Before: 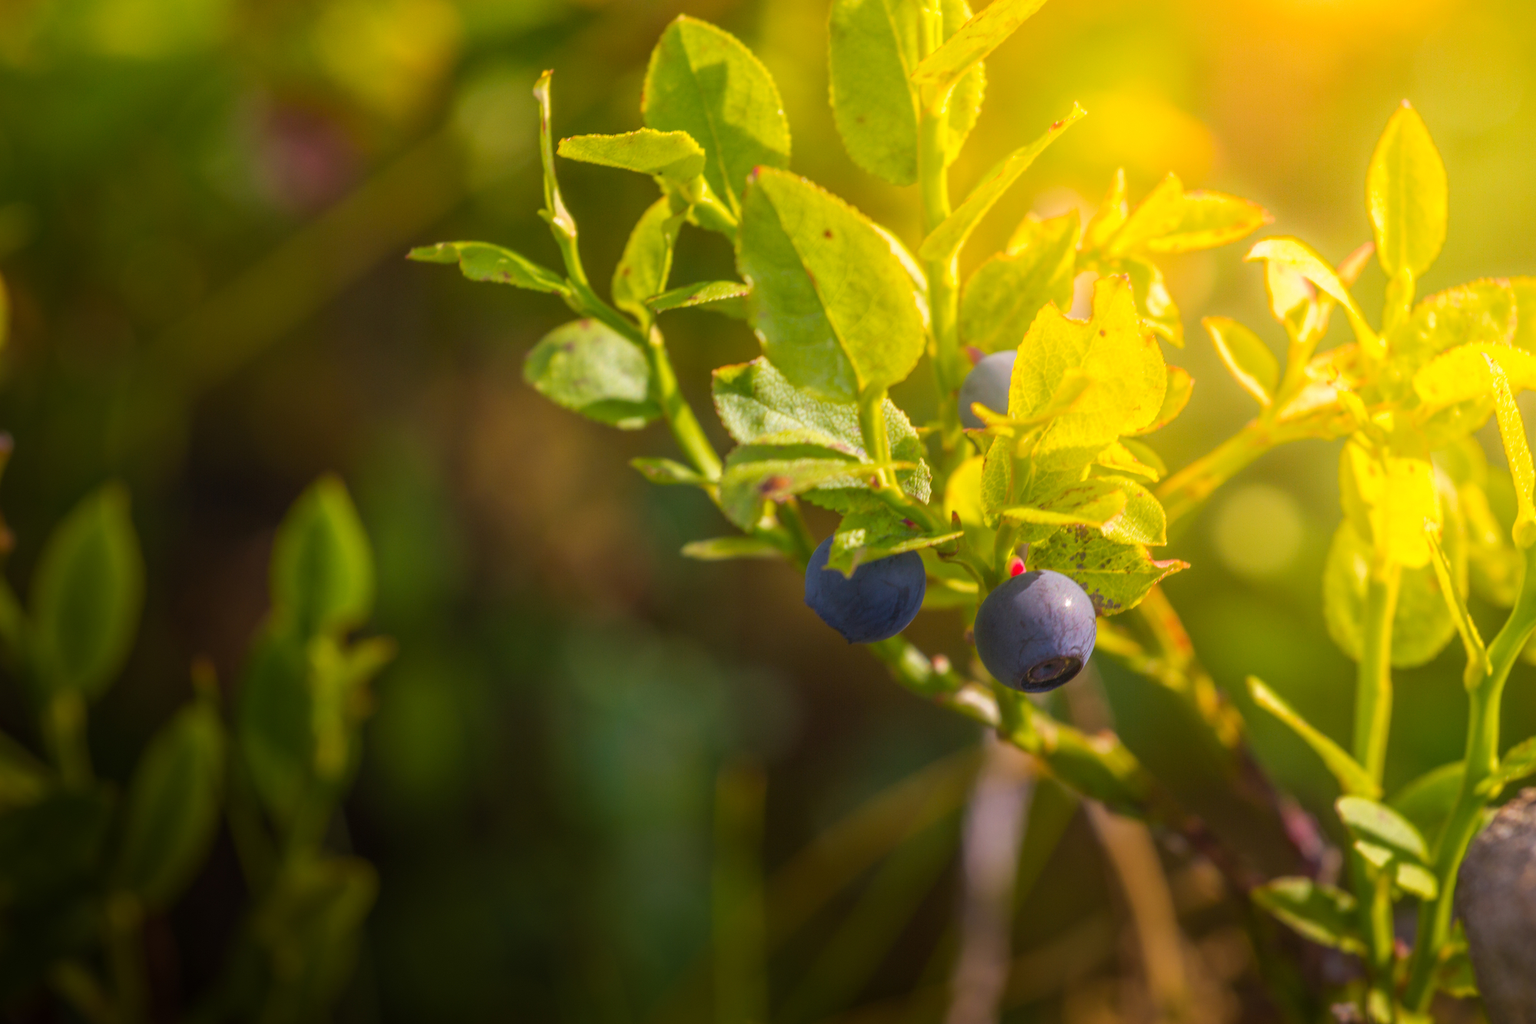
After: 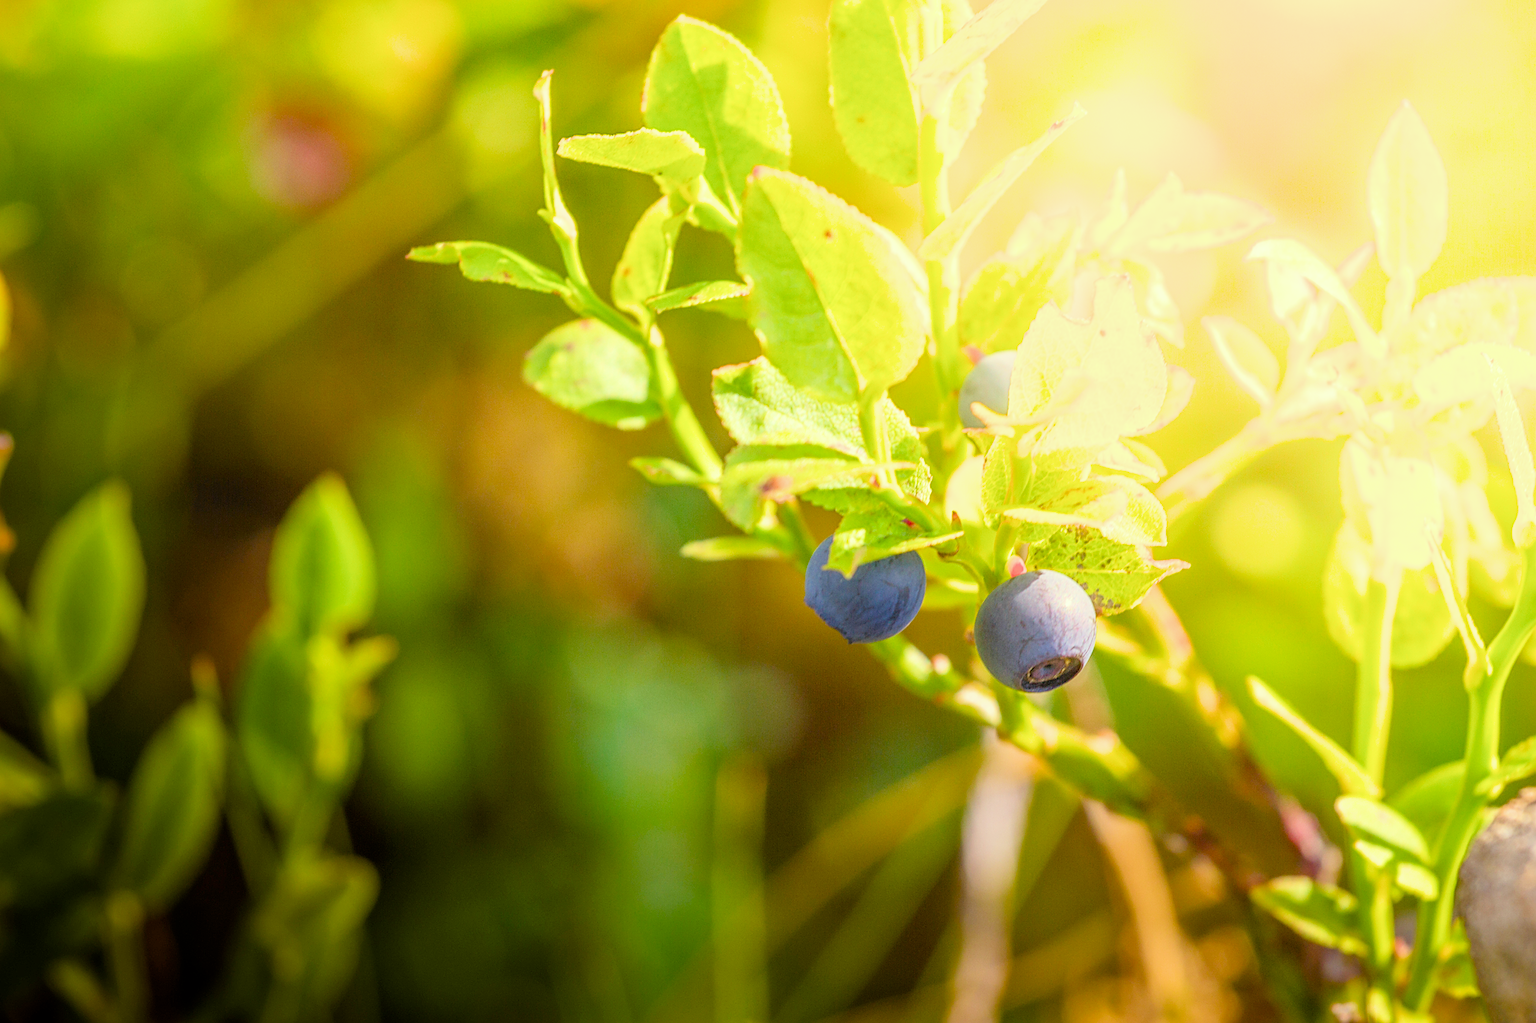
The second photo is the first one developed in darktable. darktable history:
sharpen: on, module defaults
color balance rgb: perceptual saturation grading › global saturation 20%, perceptual saturation grading › highlights -25%, perceptual saturation grading › shadows 25%
color correction: highlights a* -5.94, highlights b* 11.19
filmic rgb: black relative exposure -7.65 EV, white relative exposure 4.56 EV, hardness 3.61, contrast 1.05
exposure: black level correction 0.001, exposure 2 EV, compensate highlight preservation false
